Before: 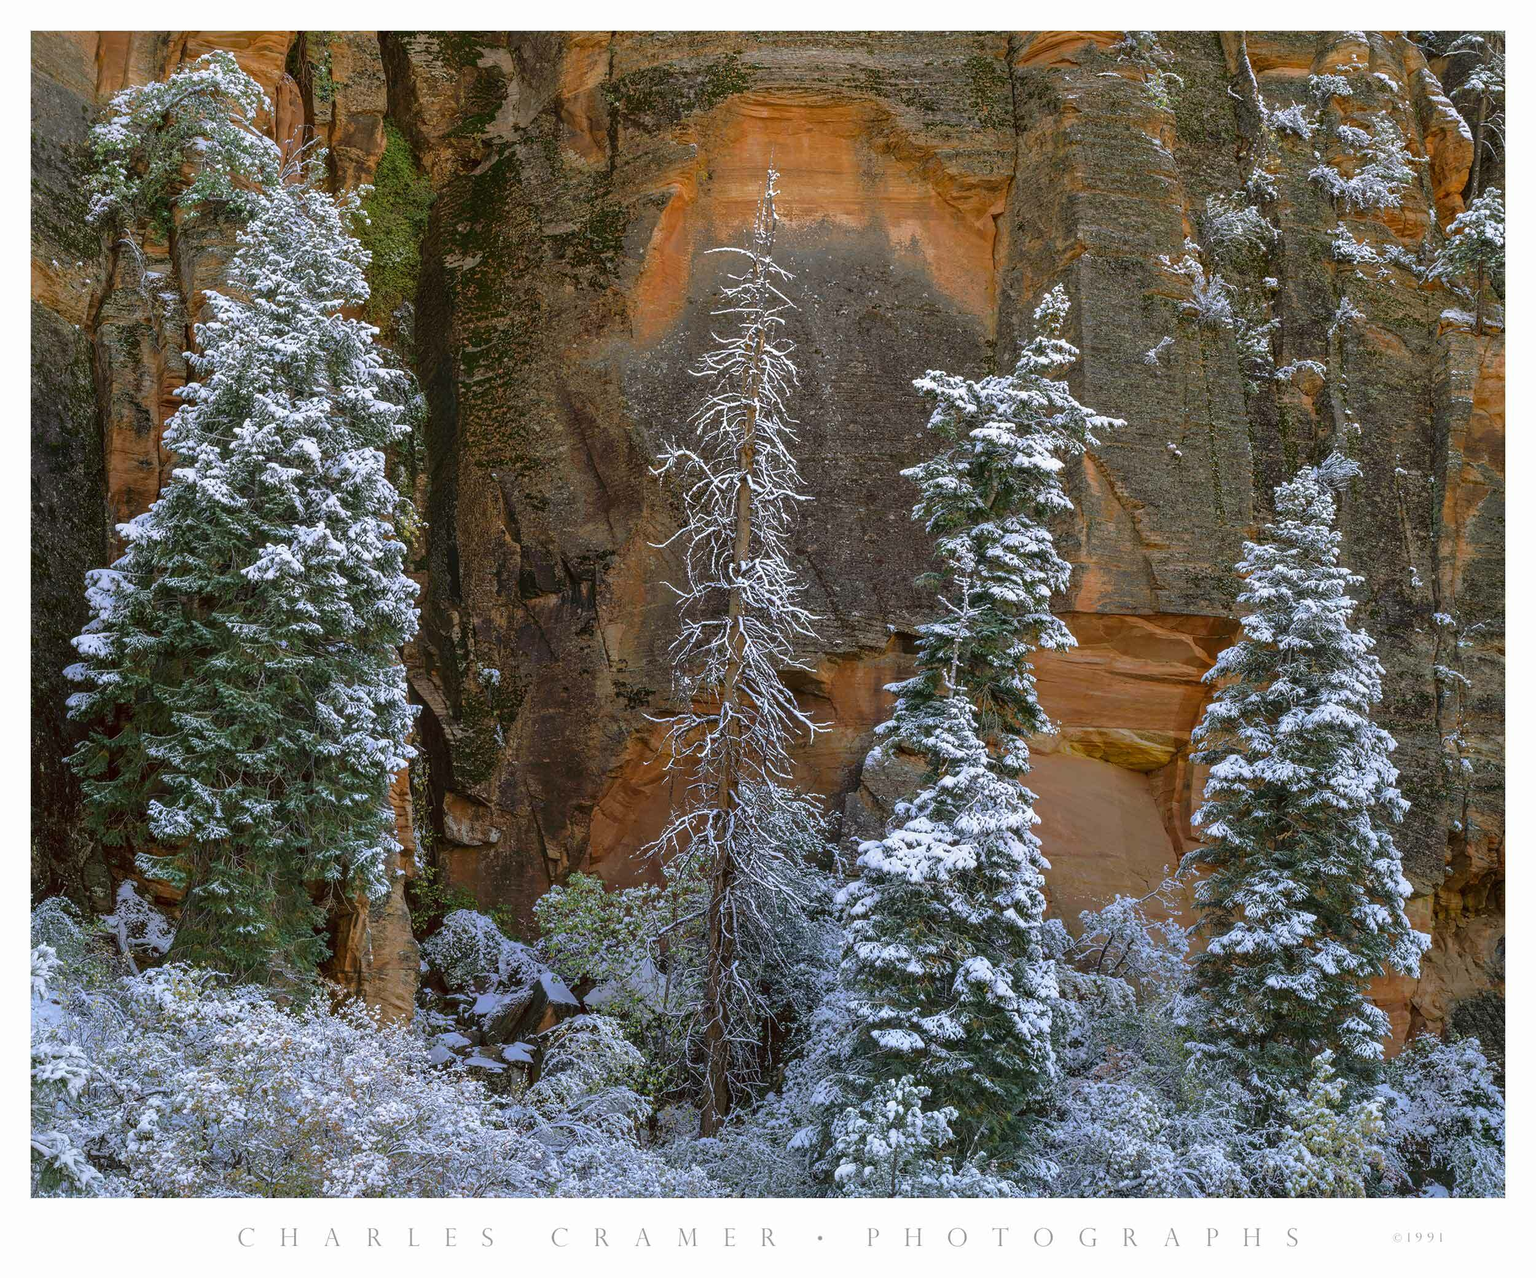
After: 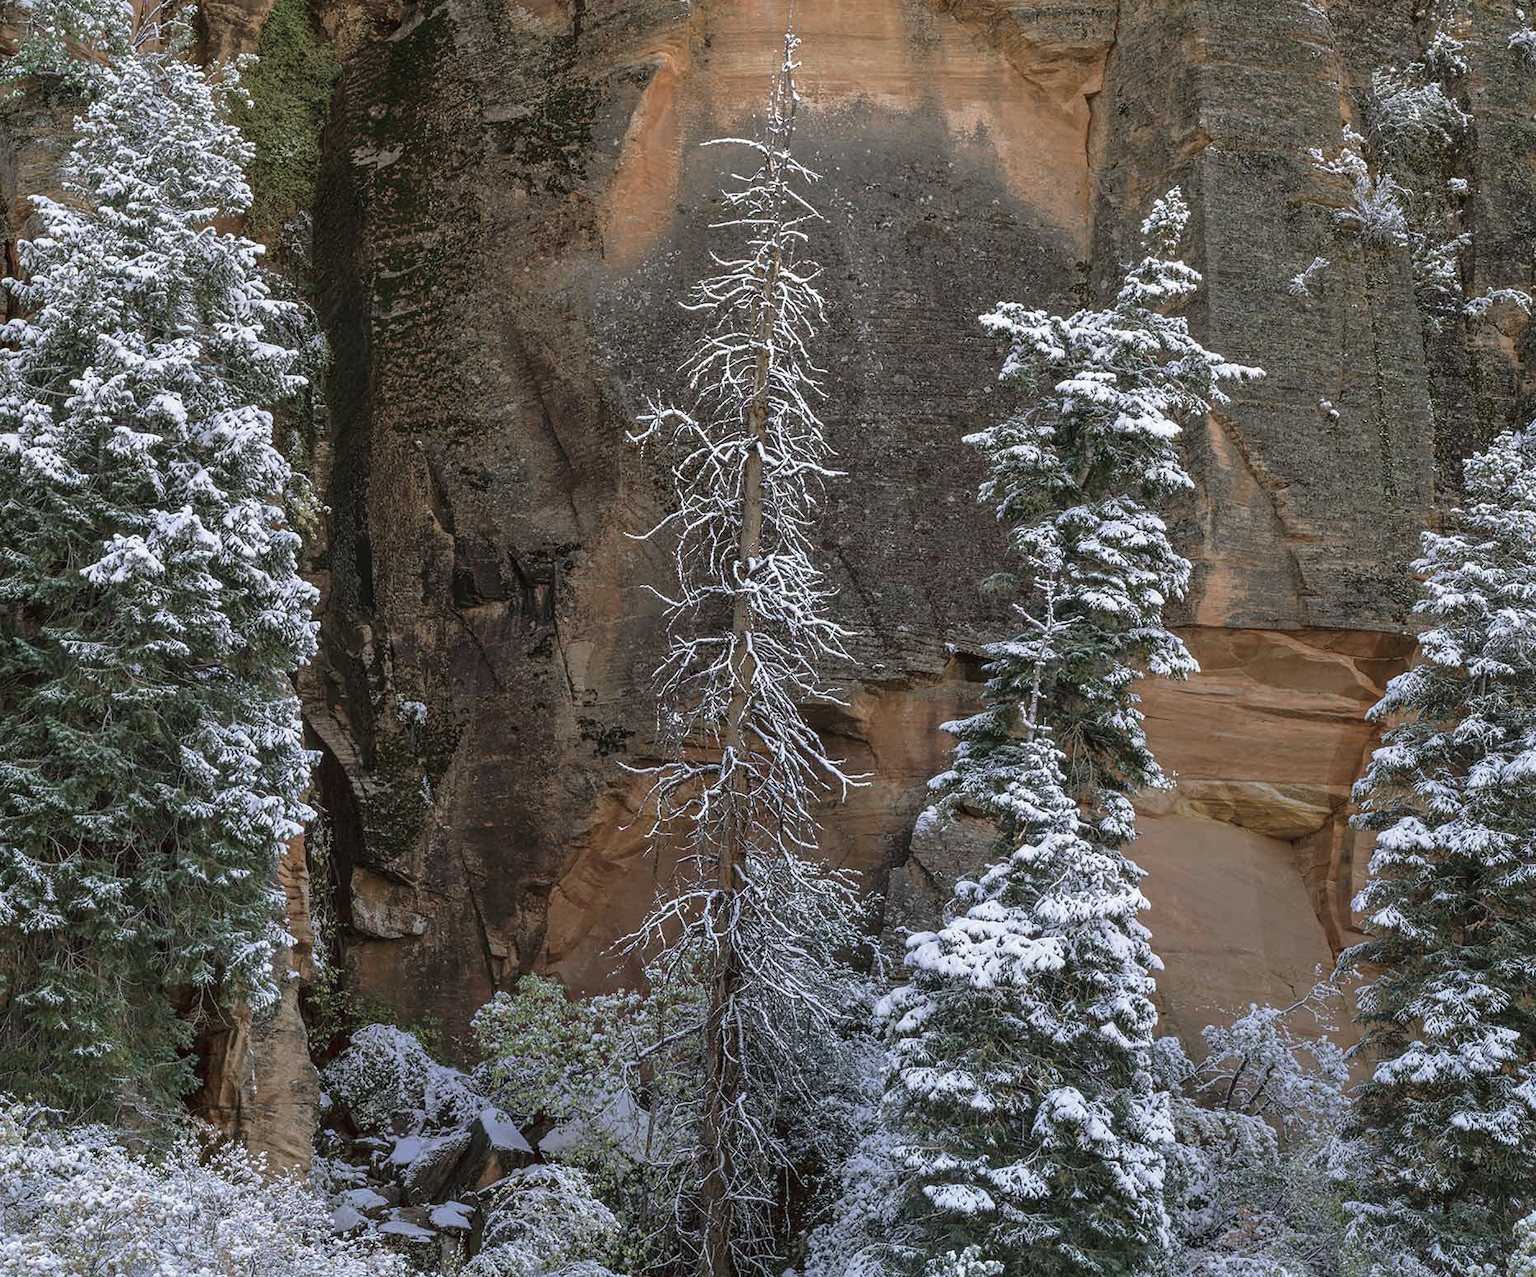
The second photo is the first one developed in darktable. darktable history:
crop and rotate: left 11.831%, top 11.346%, right 13.429%, bottom 13.899%
color zones: curves: ch0 [(0, 0.559) (0.153, 0.551) (0.229, 0.5) (0.429, 0.5) (0.571, 0.5) (0.714, 0.5) (0.857, 0.5) (1, 0.559)]; ch1 [(0, 0.417) (0.112, 0.336) (0.213, 0.26) (0.429, 0.34) (0.571, 0.35) (0.683, 0.331) (0.857, 0.344) (1, 0.417)]
